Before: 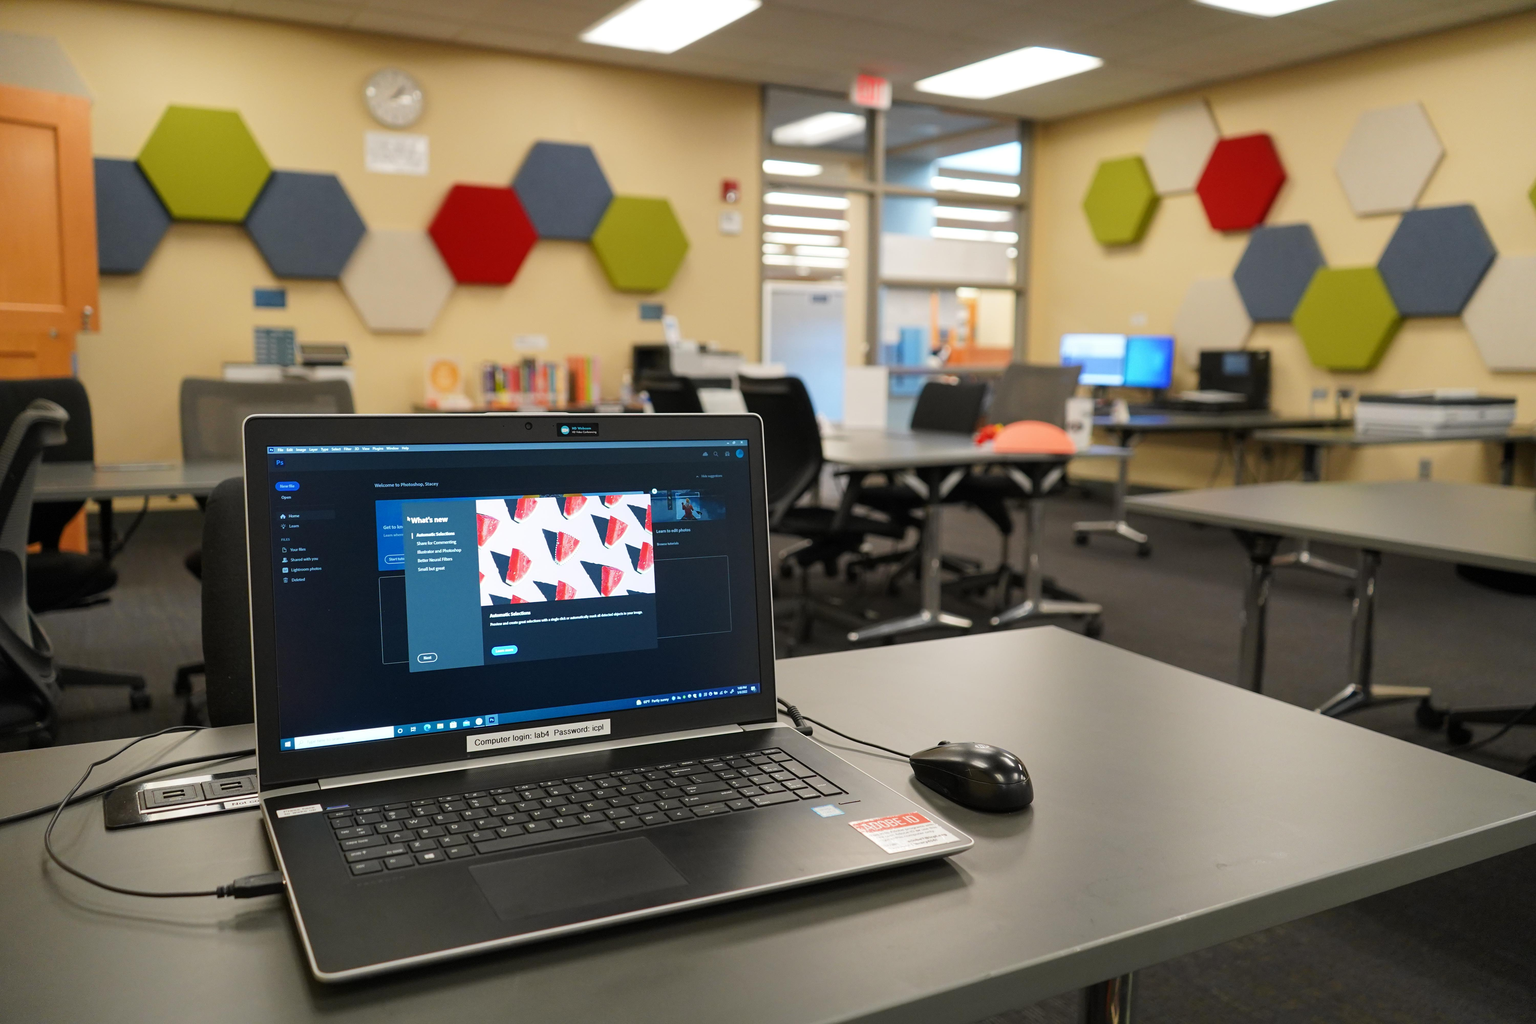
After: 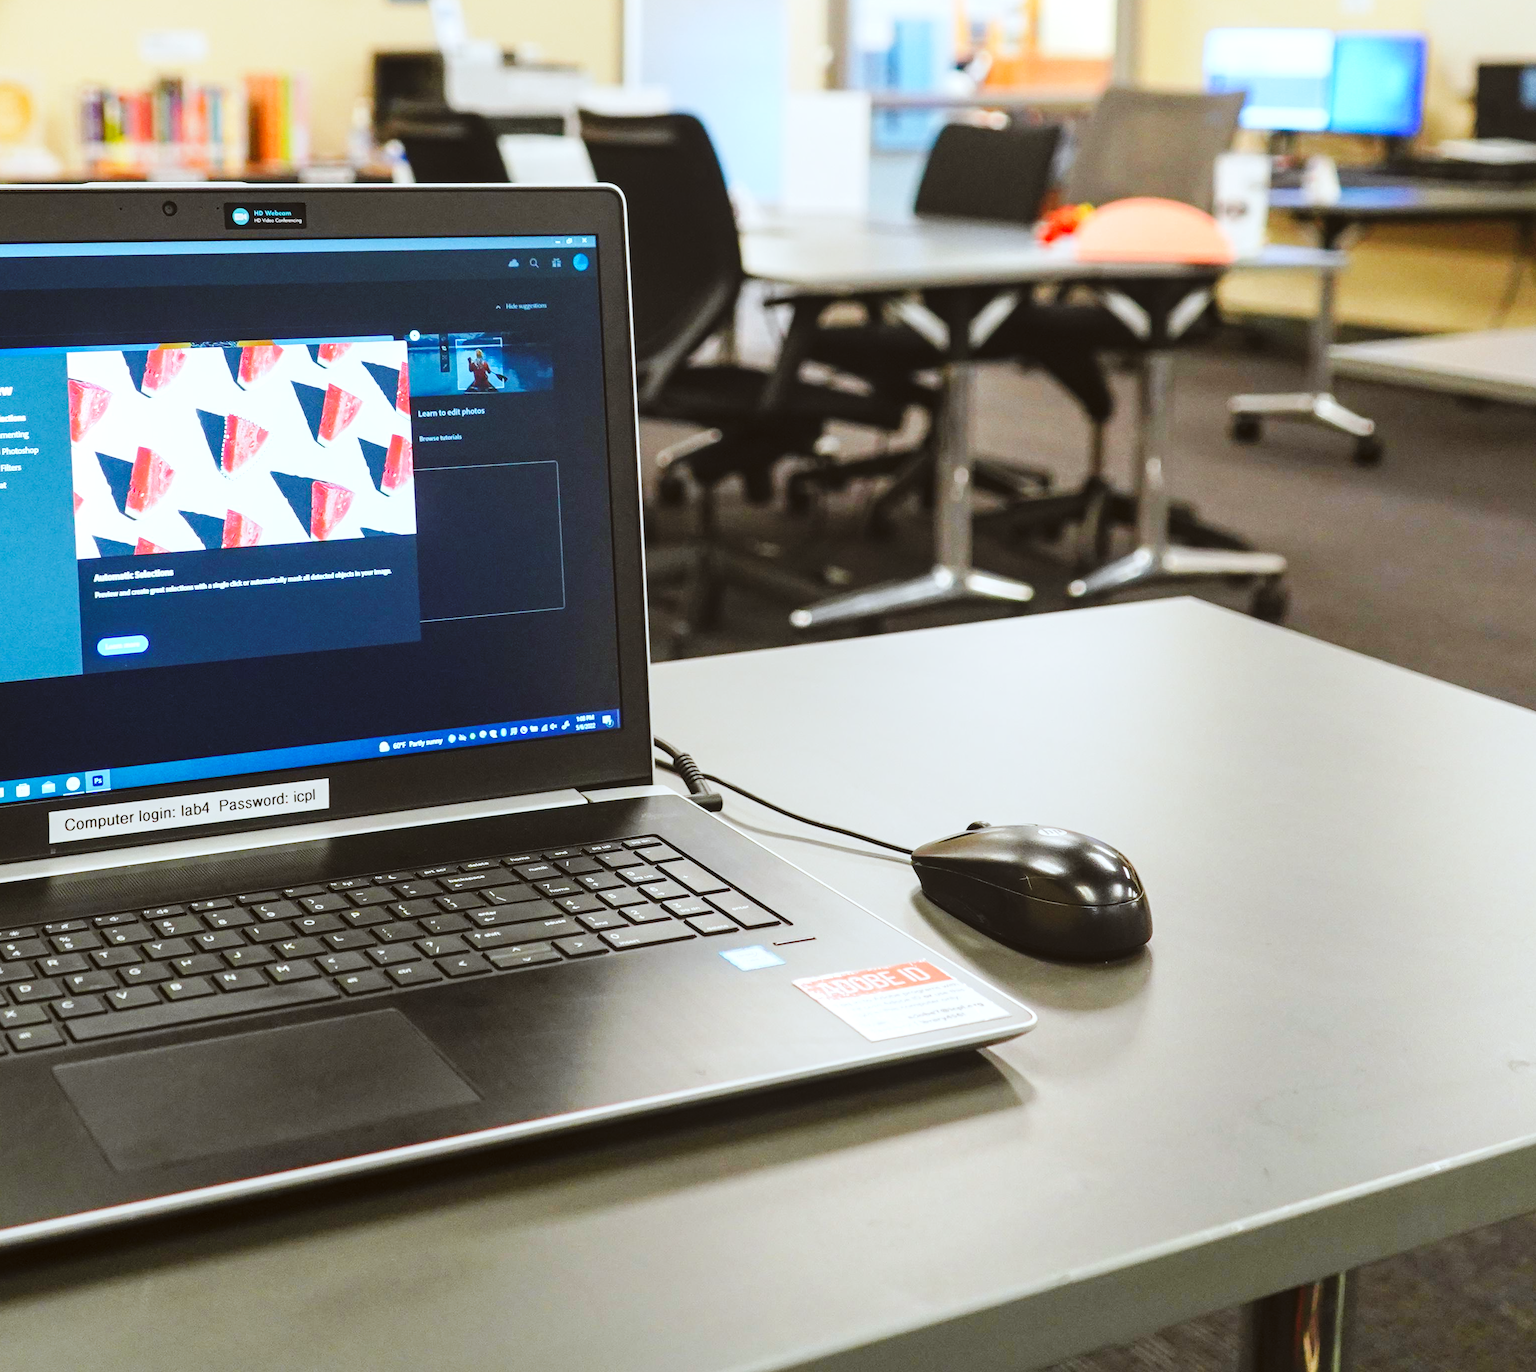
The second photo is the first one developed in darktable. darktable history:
color correction: highlights a* -3.18, highlights b* -6.96, shadows a* 2.94, shadows b* 5.42
crop and rotate: left 28.761%, top 31.173%, right 19.861%
local contrast: detail 109%
base curve: curves: ch0 [(0, 0) (0.036, 0.025) (0.121, 0.166) (0.206, 0.329) (0.605, 0.79) (1, 1)], preserve colors none
exposure: black level correction 0, exposure 0.693 EV, compensate highlight preservation false
